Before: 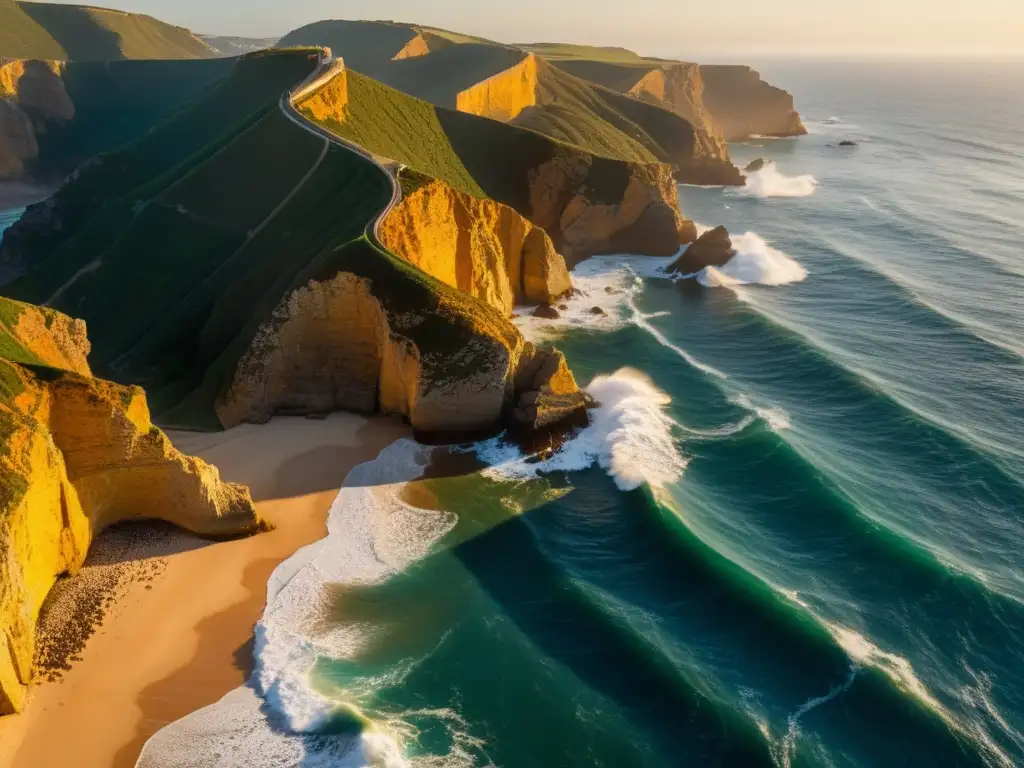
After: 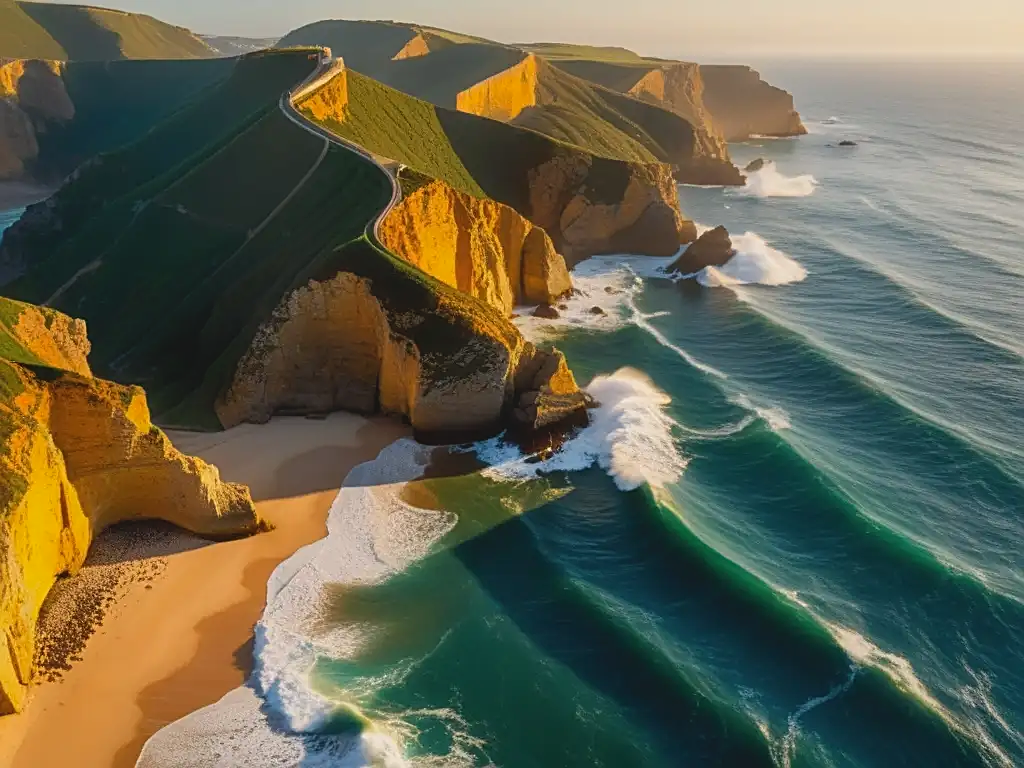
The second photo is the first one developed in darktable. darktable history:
contrast brightness saturation: contrast -0.109
sharpen: on, module defaults
